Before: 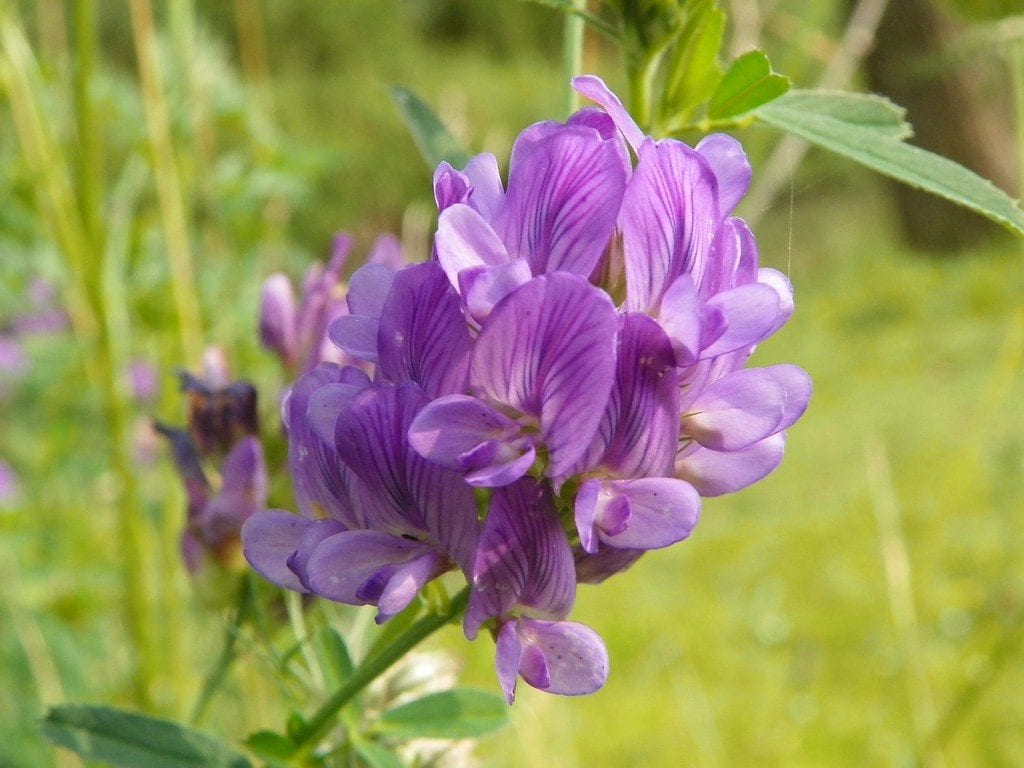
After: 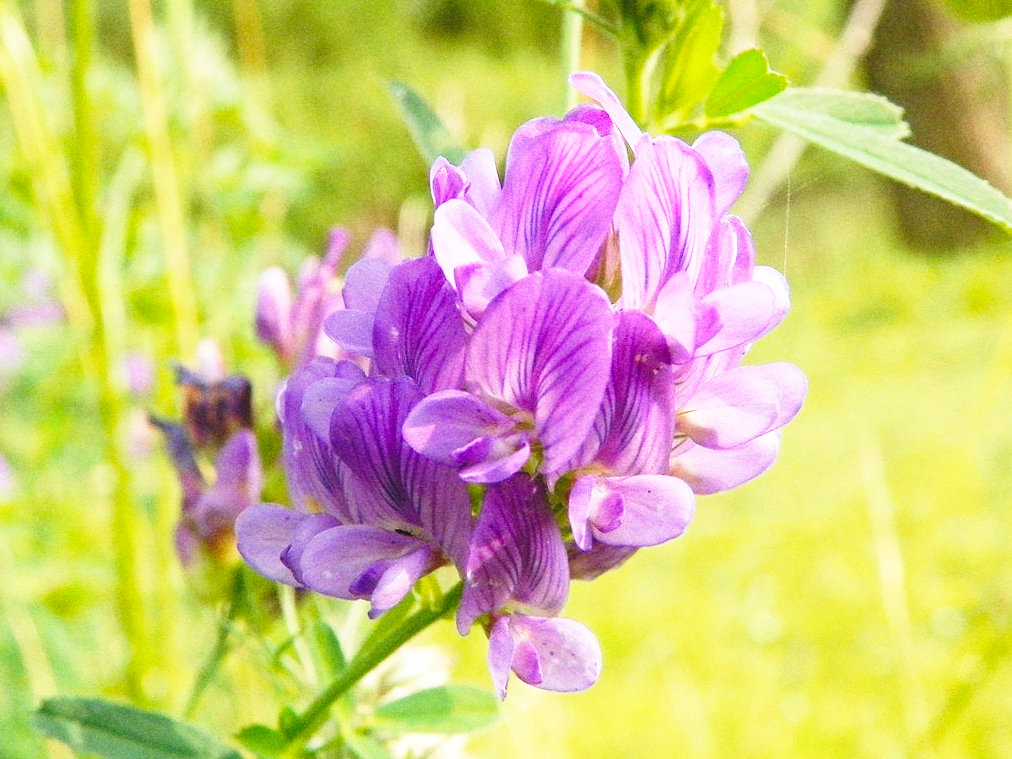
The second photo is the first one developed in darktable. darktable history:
grain: coarseness 22.88 ISO
base curve: curves: ch0 [(0, 0) (0.026, 0.03) (0.109, 0.232) (0.351, 0.748) (0.669, 0.968) (1, 1)], preserve colors none
crop and rotate: angle -0.5°
contrast equalizer: y [[0.439, 0.44, 0.442, 0.457, 0.493, 0.498], [0.5 ×6], [0.5 ×6], [0 ×6], [0 ×6]], mix 0.59
